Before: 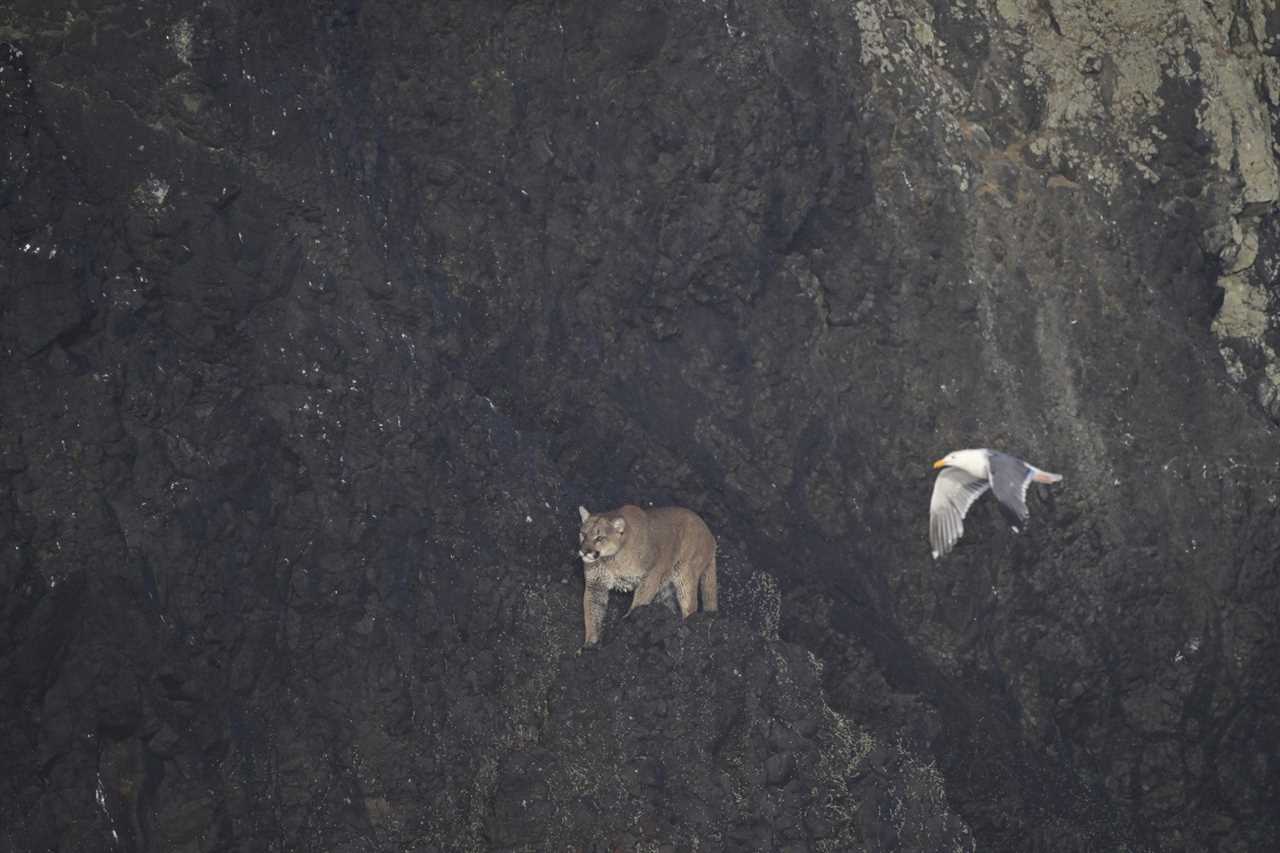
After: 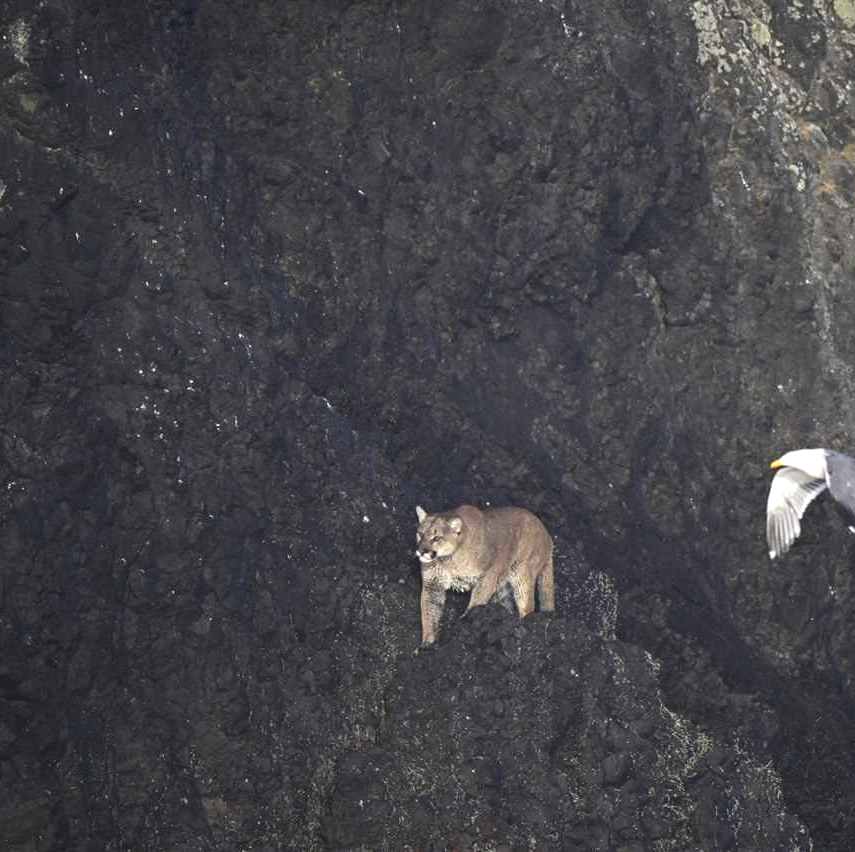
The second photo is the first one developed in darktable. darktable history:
tone equalizer: -8 EV -0.747 EV, -7 EV -0.684 EV, -6 EV -0.633 EV, -5 EV -0.361 EV, -3 EV 0.377 EV, -2 EV 0.6 EV, -1 EV 0.699 EV, +0 EV 0.771 EV, edges refinement/feathering 500, mask exposure compensation -1.57 EV, preserve details no
velvia: strength 14.66%
crop and rotate: left 12.772%, right 20.407%
exposure: exposure 0.297 EV, compensate highlight preservation false
levels: levels [0, 0.498, 1]
